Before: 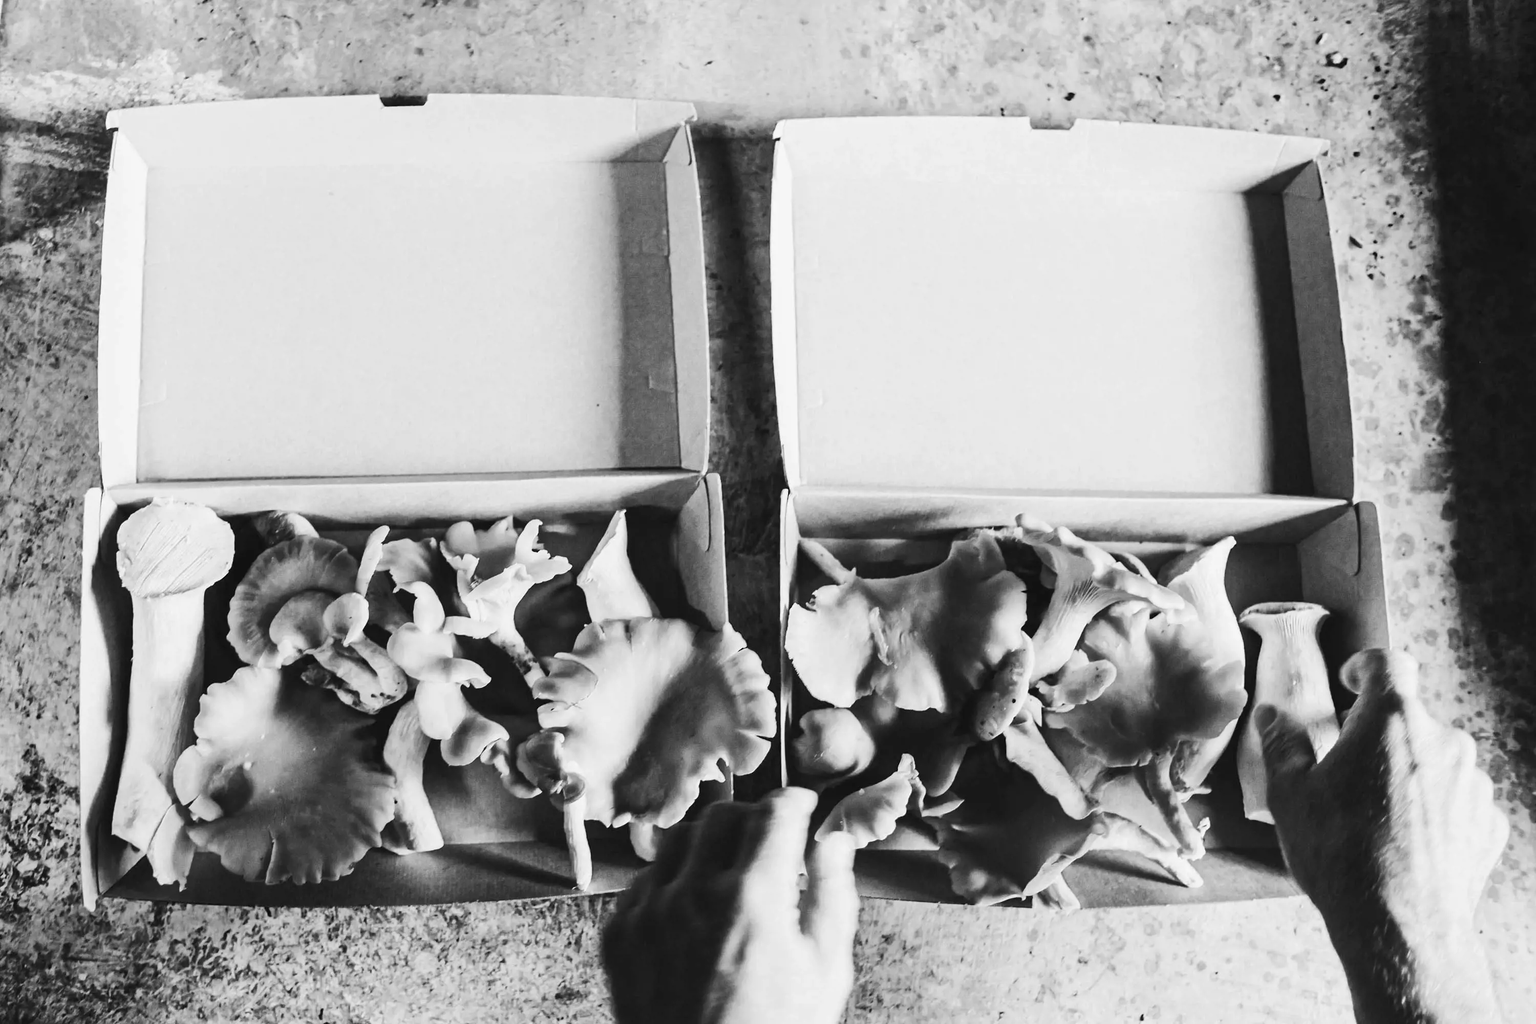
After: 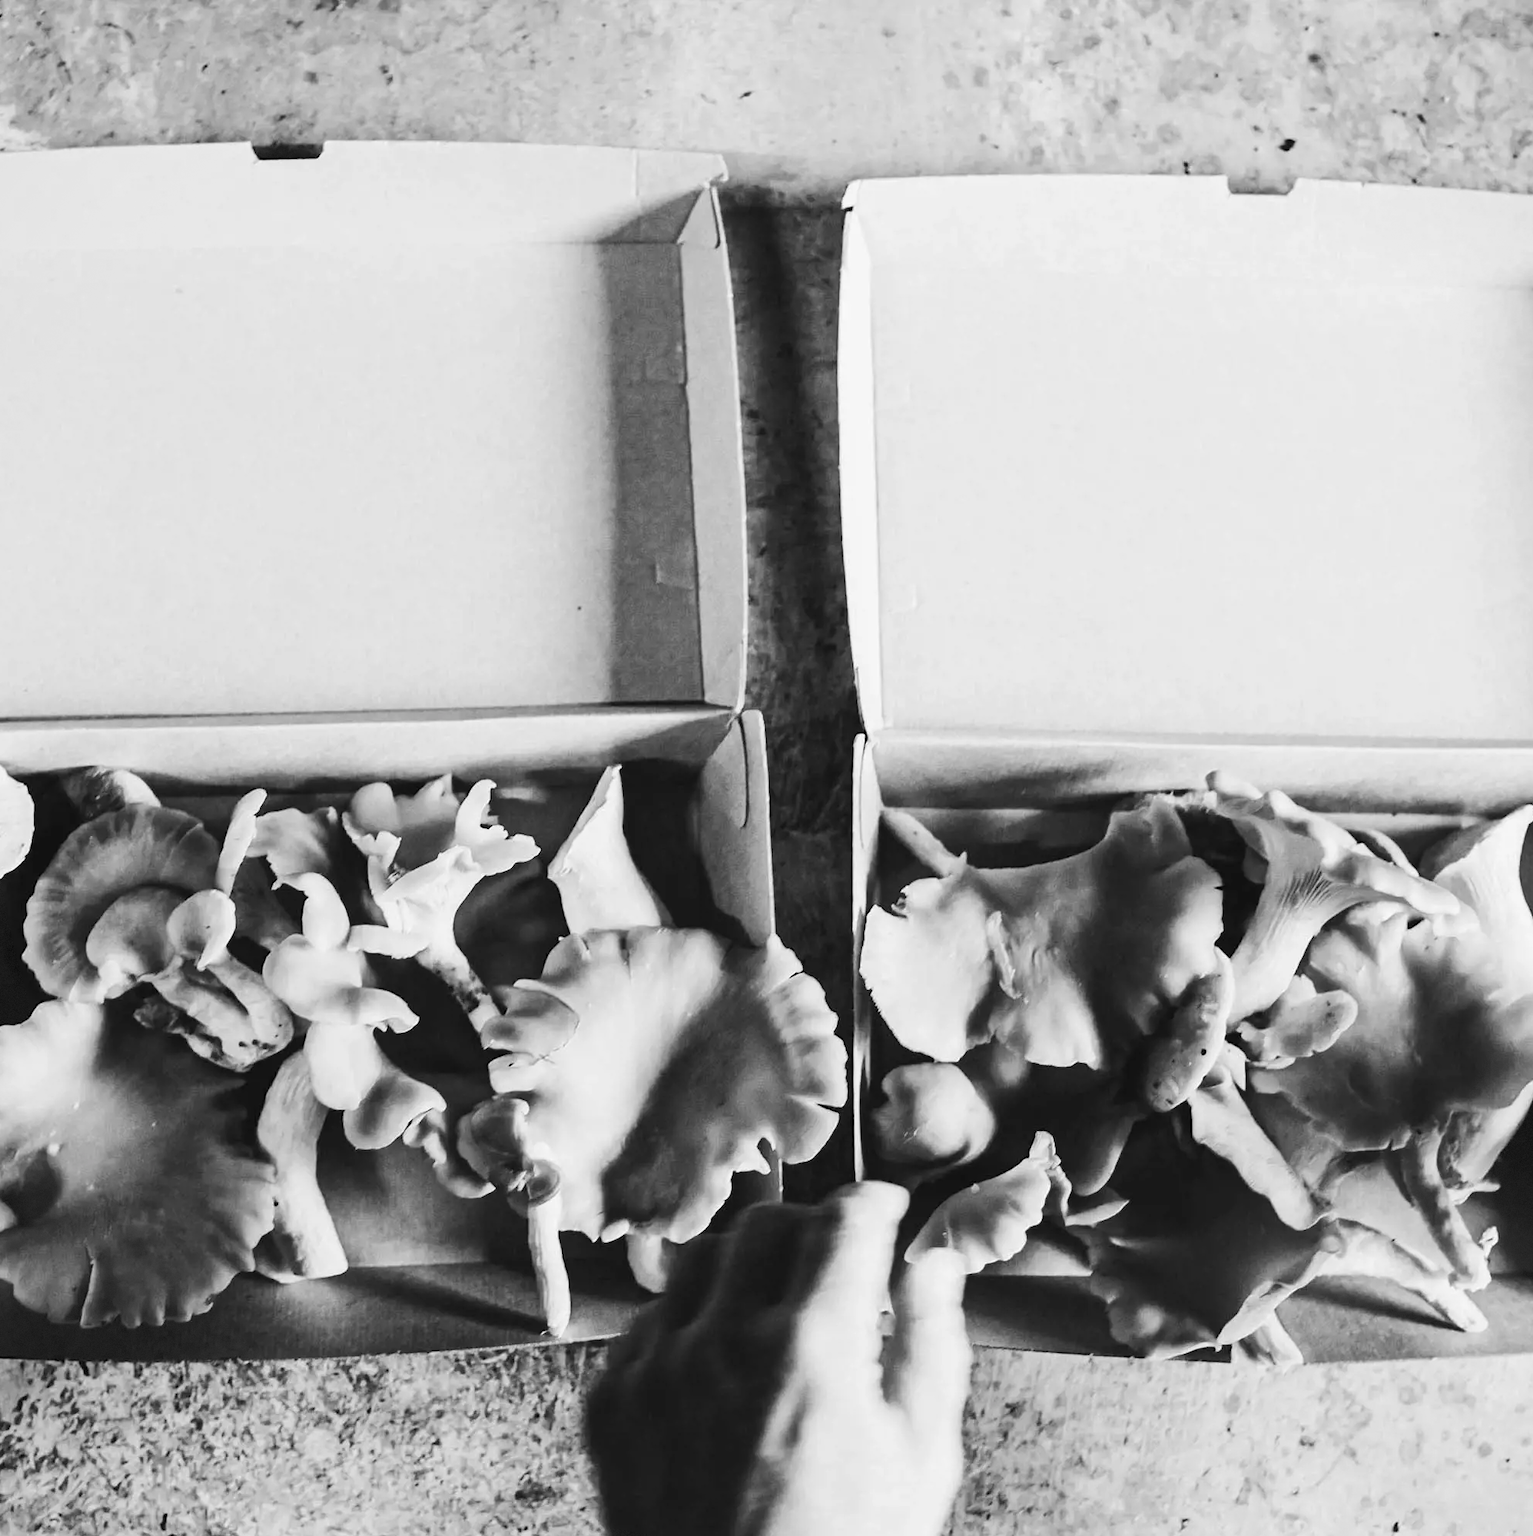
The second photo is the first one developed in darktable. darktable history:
vignetting: fall-off start 100.92%, fall-off radius 65.18%, brightness -0.154, automatic ratio true, dithering 8-bit output
crop and rotate: left 13.817%, right 19.642%
